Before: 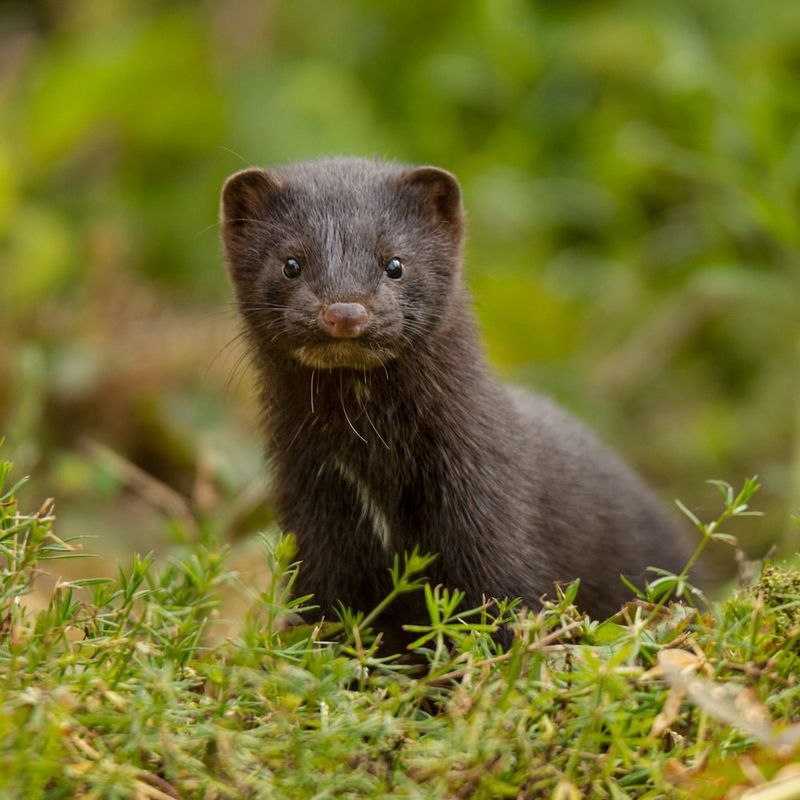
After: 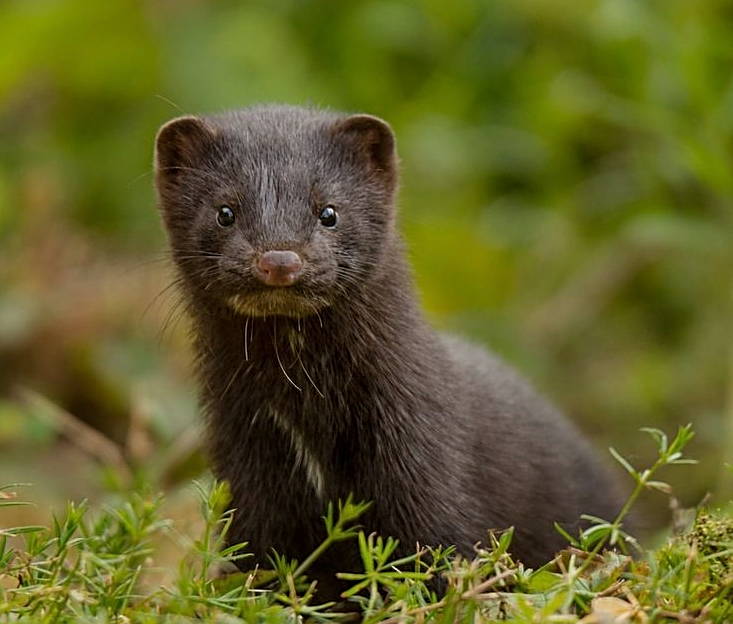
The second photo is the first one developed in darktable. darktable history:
exposure: exposure -0.262 EV, compensate exposure bias true, compensate highlight preservation false
sharpen: on, module defaults
crop: left 8.309%, top 6.623%, bottom 15.278%
